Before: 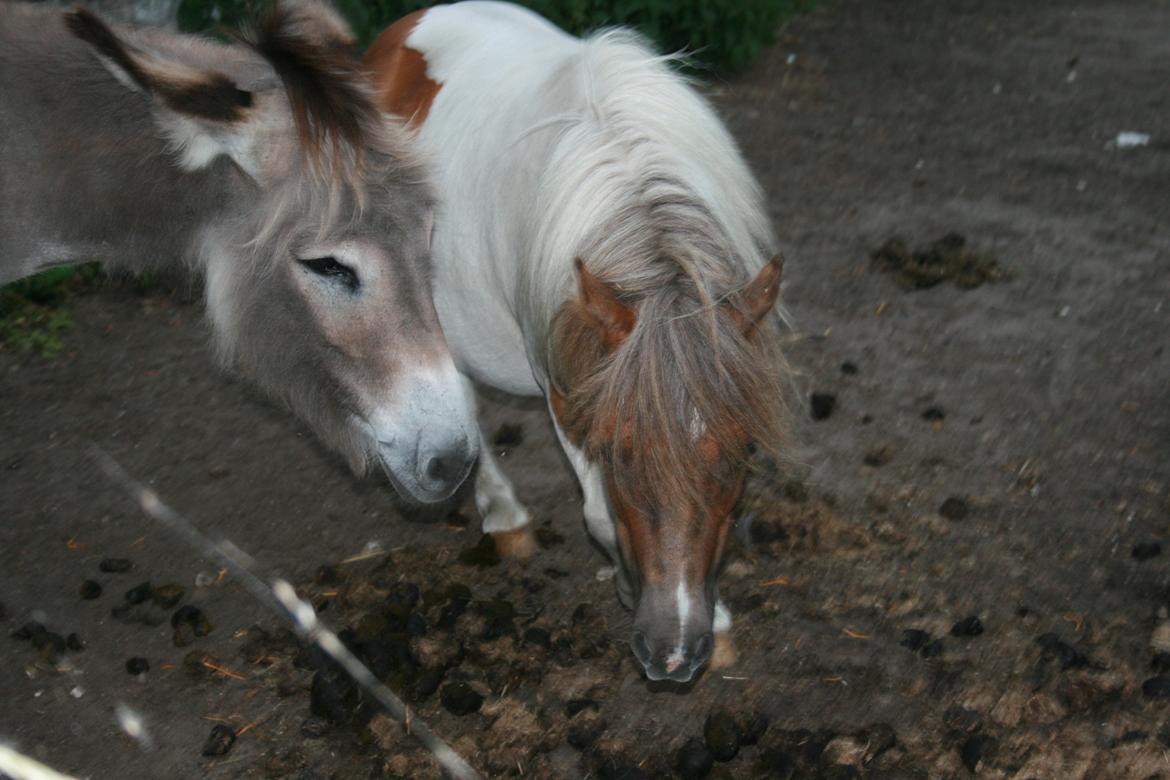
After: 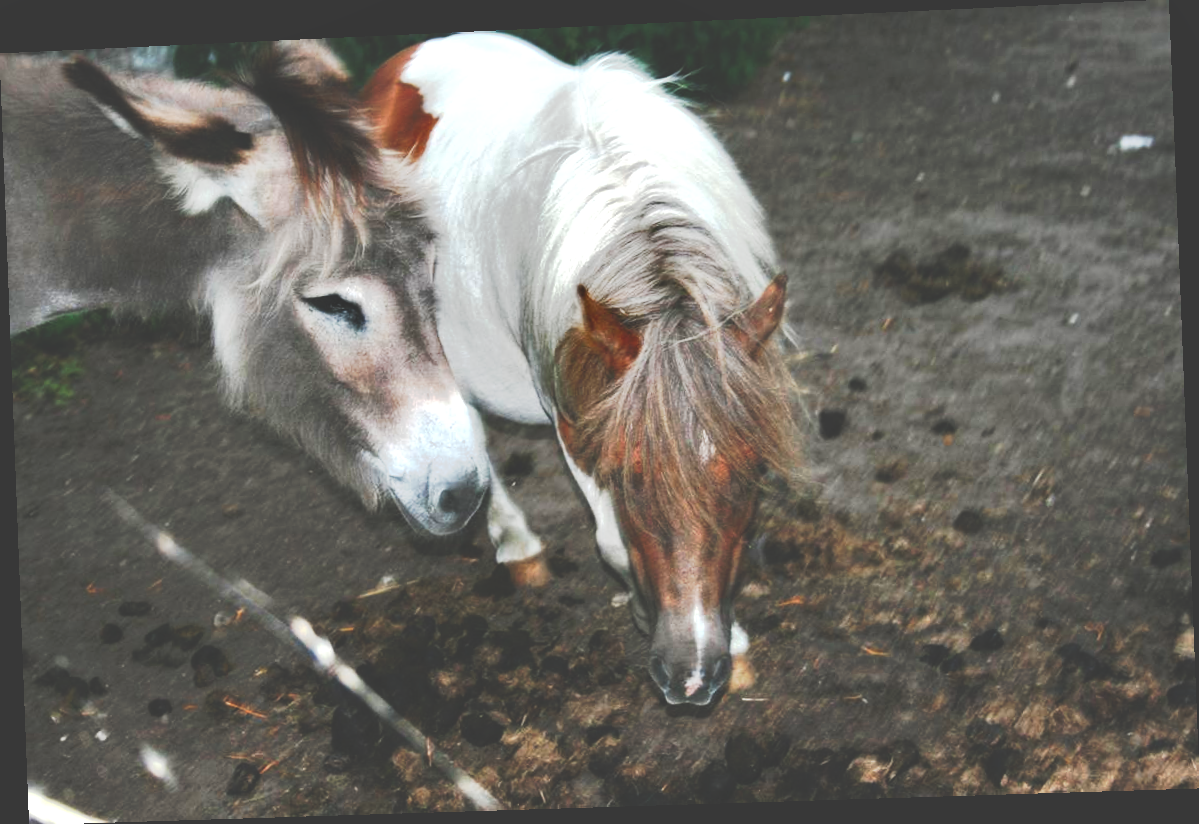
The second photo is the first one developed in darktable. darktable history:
shadows and highlights: shadows 19.13, highlights -83.41, soften with gaussian
exposure: black level correction 0, exposure 0.9 EV, compensate highlight preservation false
rotate and perspective: rotation -2.22°, lens shift (horizontal) -0.022, automatic cropping off
tone curve: curves: ch0 [(0, 0) (0.003, 0.231) (0.011, 0.231) (0.025, 0.231) (0.044, 0.231) (0.069, 0.235) (0.1, 0.24) (0.136, 0.246) (0.177, 0.256) (0.224, 0.279) (0.277, 0.313) (0.335, 0.354) (0.399, 0.428) (0.468, 0.514) (0.543, 0.61) (0.623, 0.728) (0.709, 0.808) (0.801, 0.873) (0.898, 0.909) (1, 1)], preserve colors none
